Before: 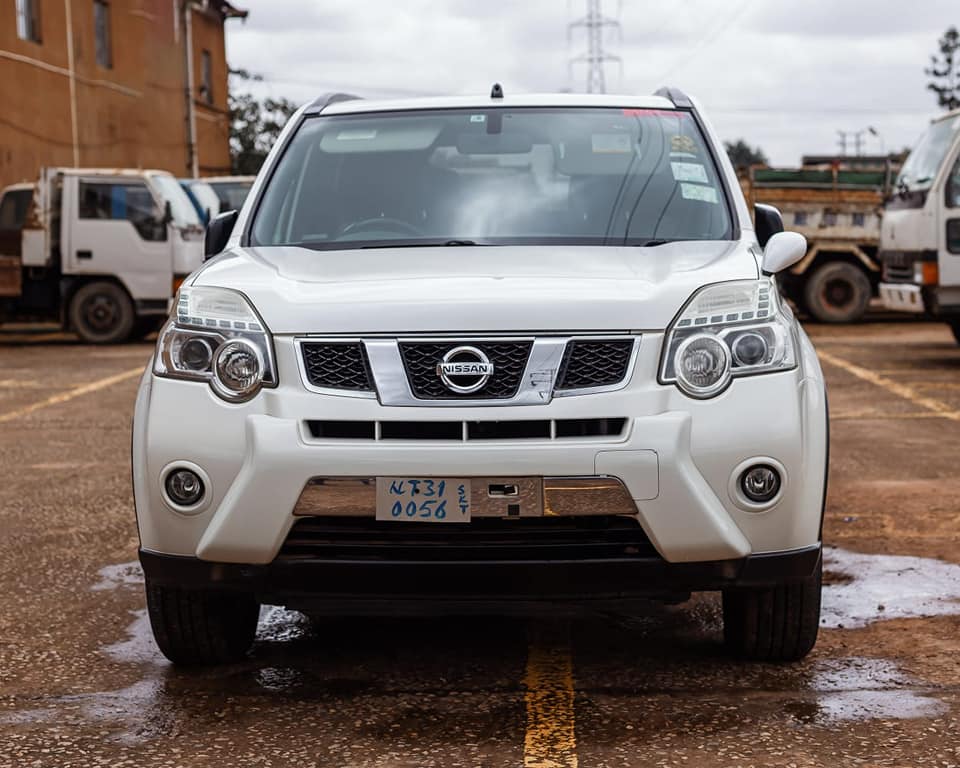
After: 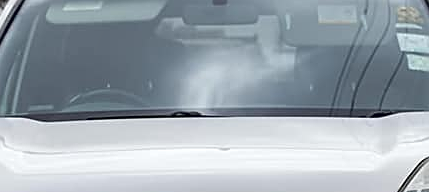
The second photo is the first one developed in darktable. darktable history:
sharpen: on, module defaults
crop: left 28.64%, top 16.832%, right 26.637%, bottom 58.055%
local contrast: mode bilateral grid, contrast 20, coarseness 50, detail 120%, midtone range 0.2
